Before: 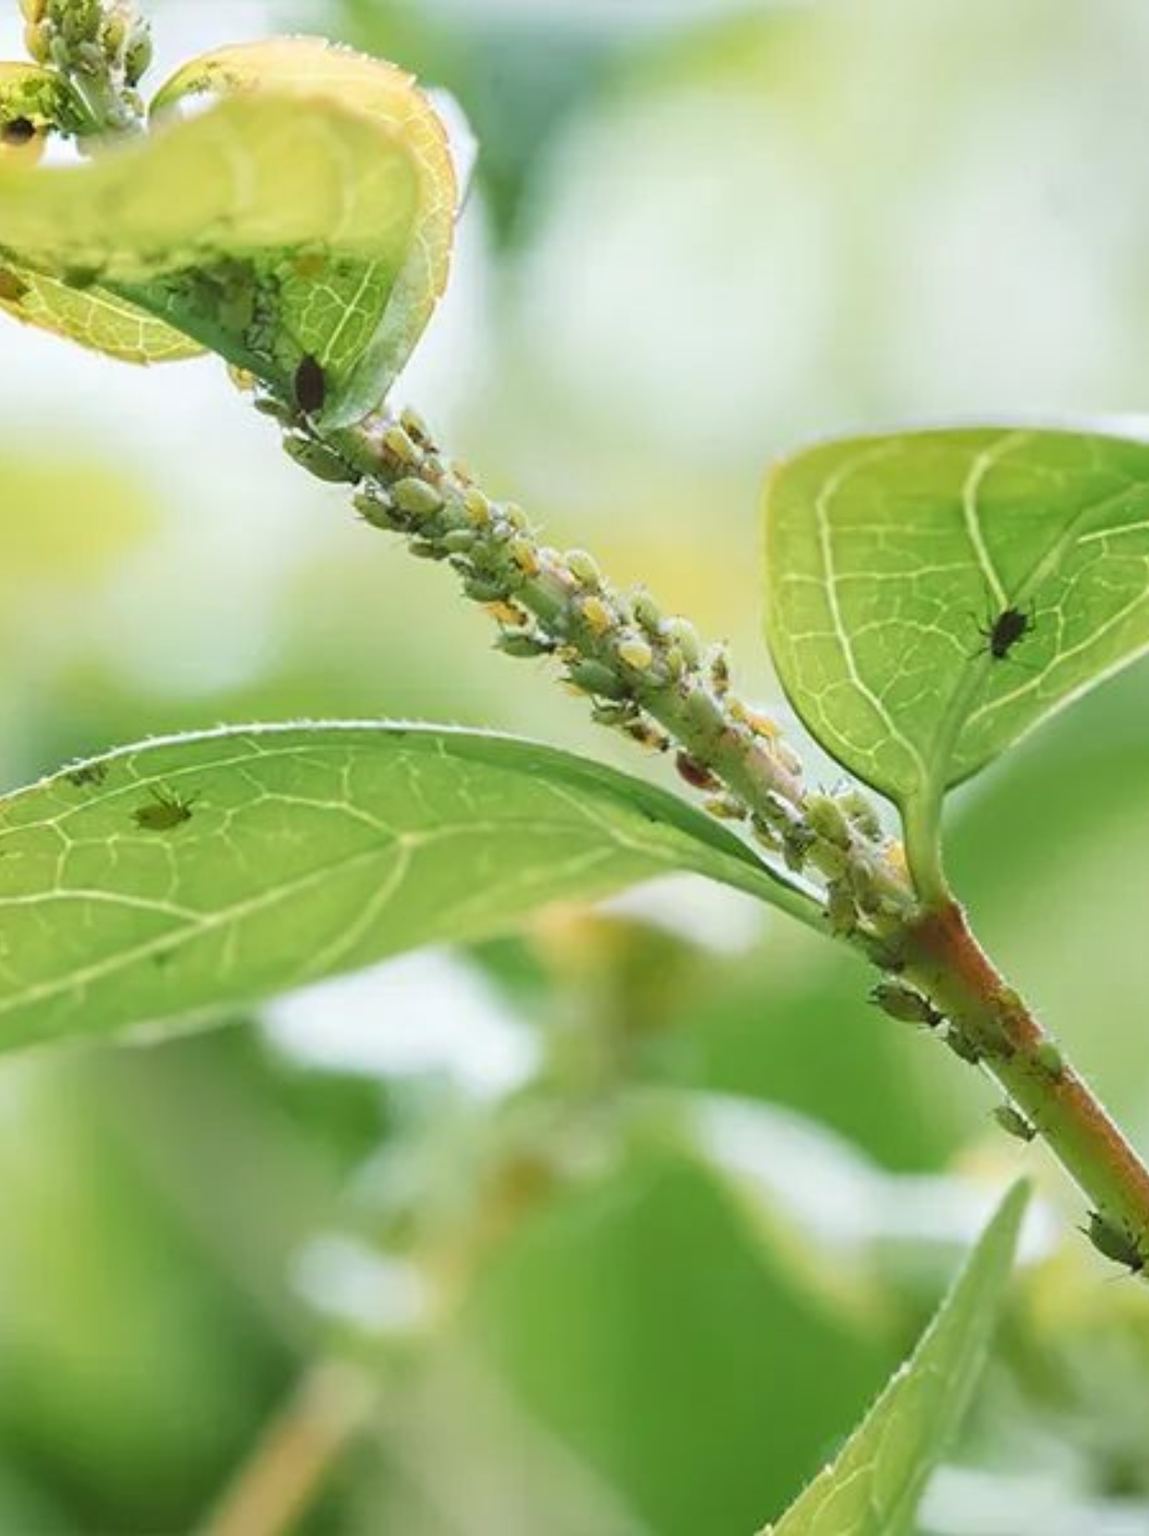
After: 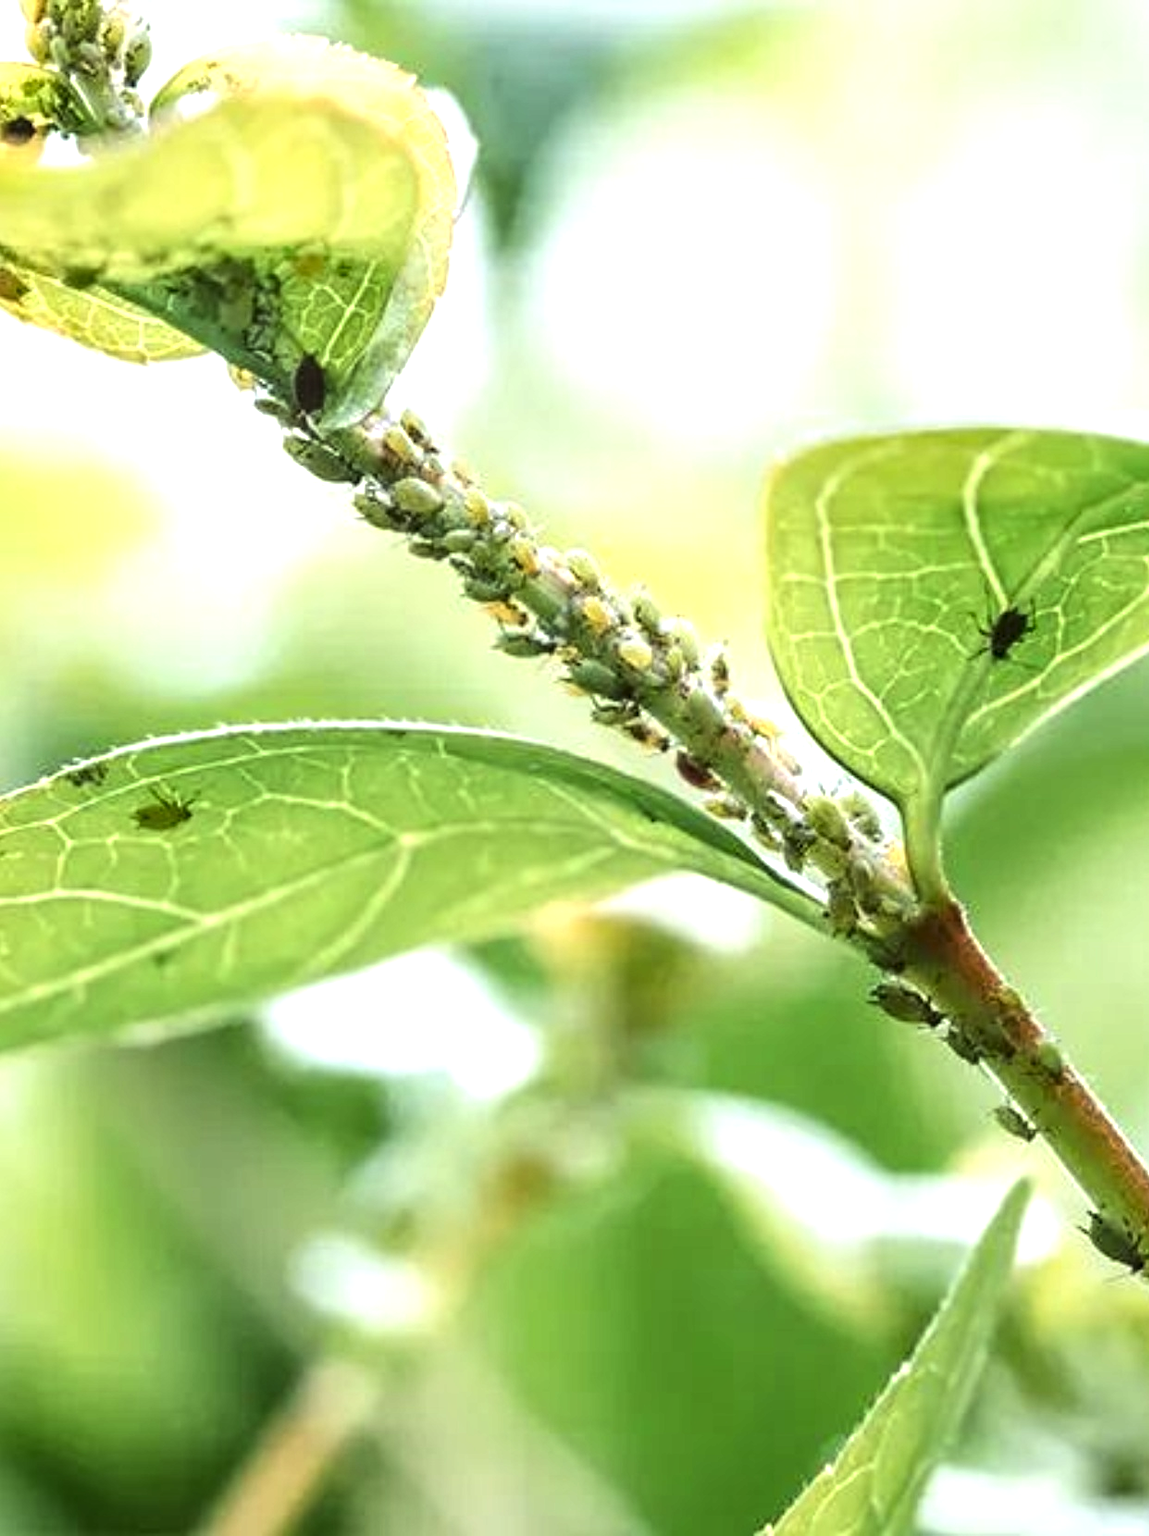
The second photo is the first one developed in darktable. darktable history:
local contrast: detail 130%
tone equalizer: -8 EV -0.713 EV, -7 EV -0.676 EV, -6 EV -0.636 EV, -5 EV -0.394 EV, -3 EV 0.399 EV, -2 EV 0.6 EV, -1 EV 0.685 EV, +0 EV 0.757 EV, edges refinement/feathering 500, mask exposure compensation -1.57 EV, preserve details no
